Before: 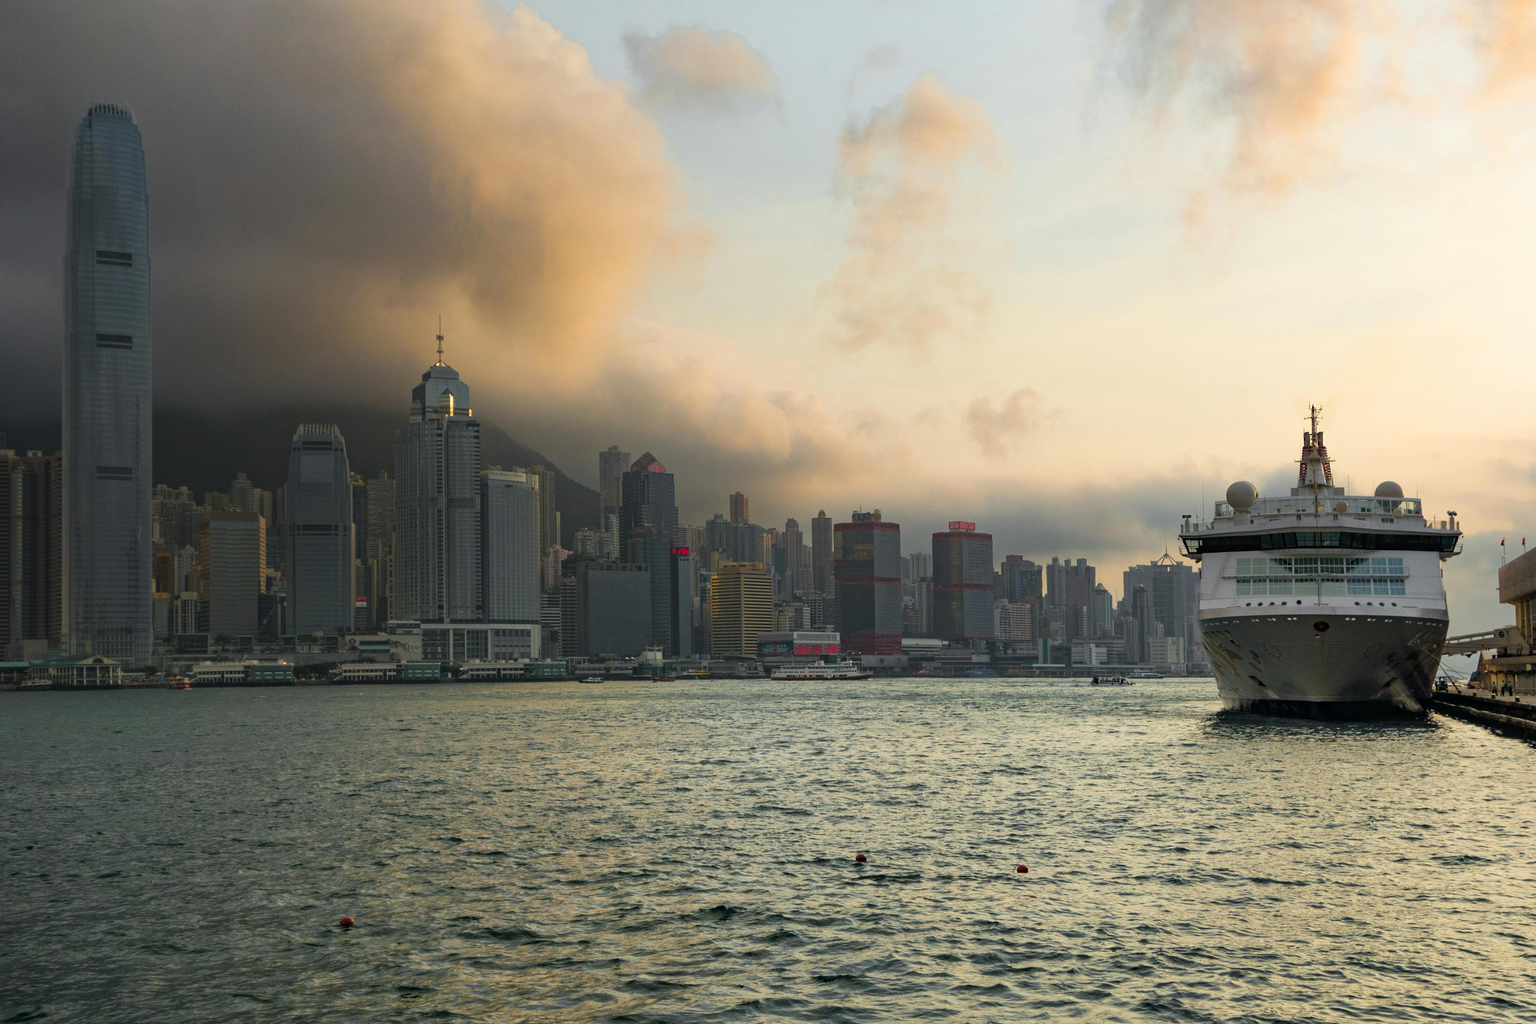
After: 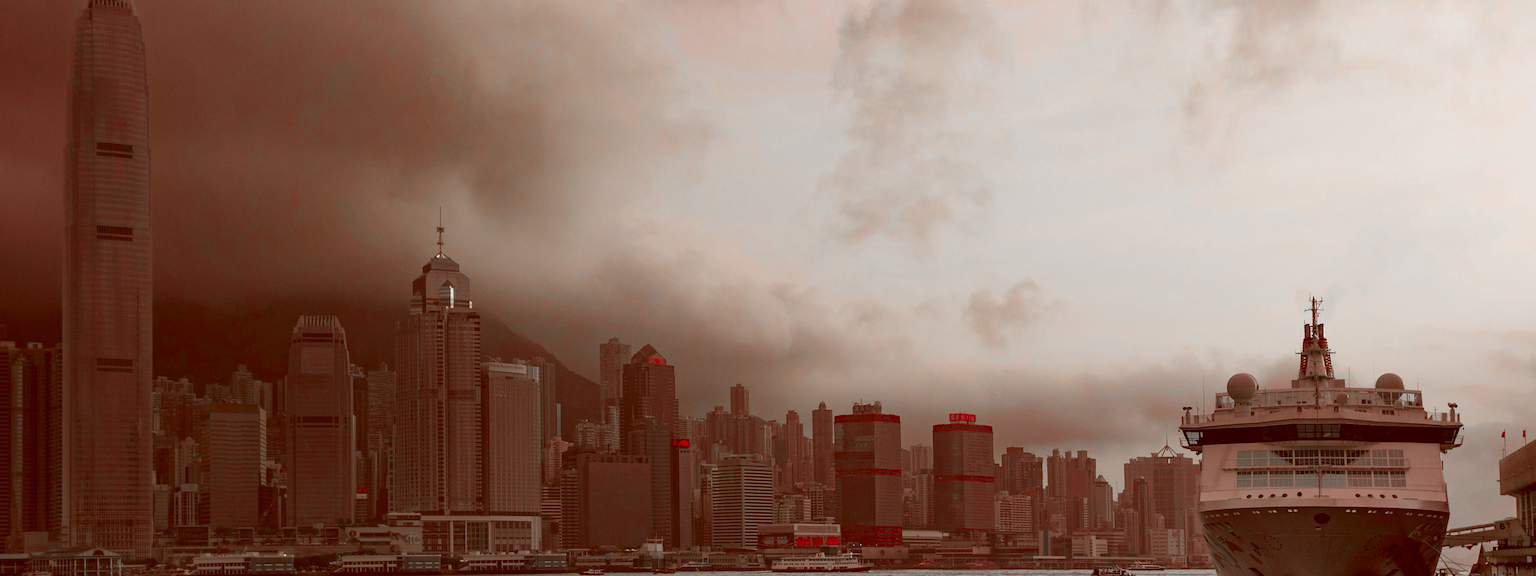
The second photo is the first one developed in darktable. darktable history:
color correction: highlights a* 9.04, highlights b* 8.8, shadows a* 39.8, shadows b* 39.45, saturation 0.812
crop and rotate: top 10.608%, bottom 33.085%
color zones: curves: ch0 [(0, 0.352) (0.143, 0.407) (0.286, 0.386) (0.429, 0.431) (0.571, 0.829) (0.714, 0.853) (0.857, 0.833) (1, 0.352)]; ch1 [(0, 0.604) (0.072, 0.726) (0.096, 0.608) (0.205, 0.007) (0.571, -0.006) (0.839, -0.013) (0.857, -0.012) (1, 0.604)]
tone equalizer: mask exposure compensation -0.507 EV
sharpen: amount 0.209
